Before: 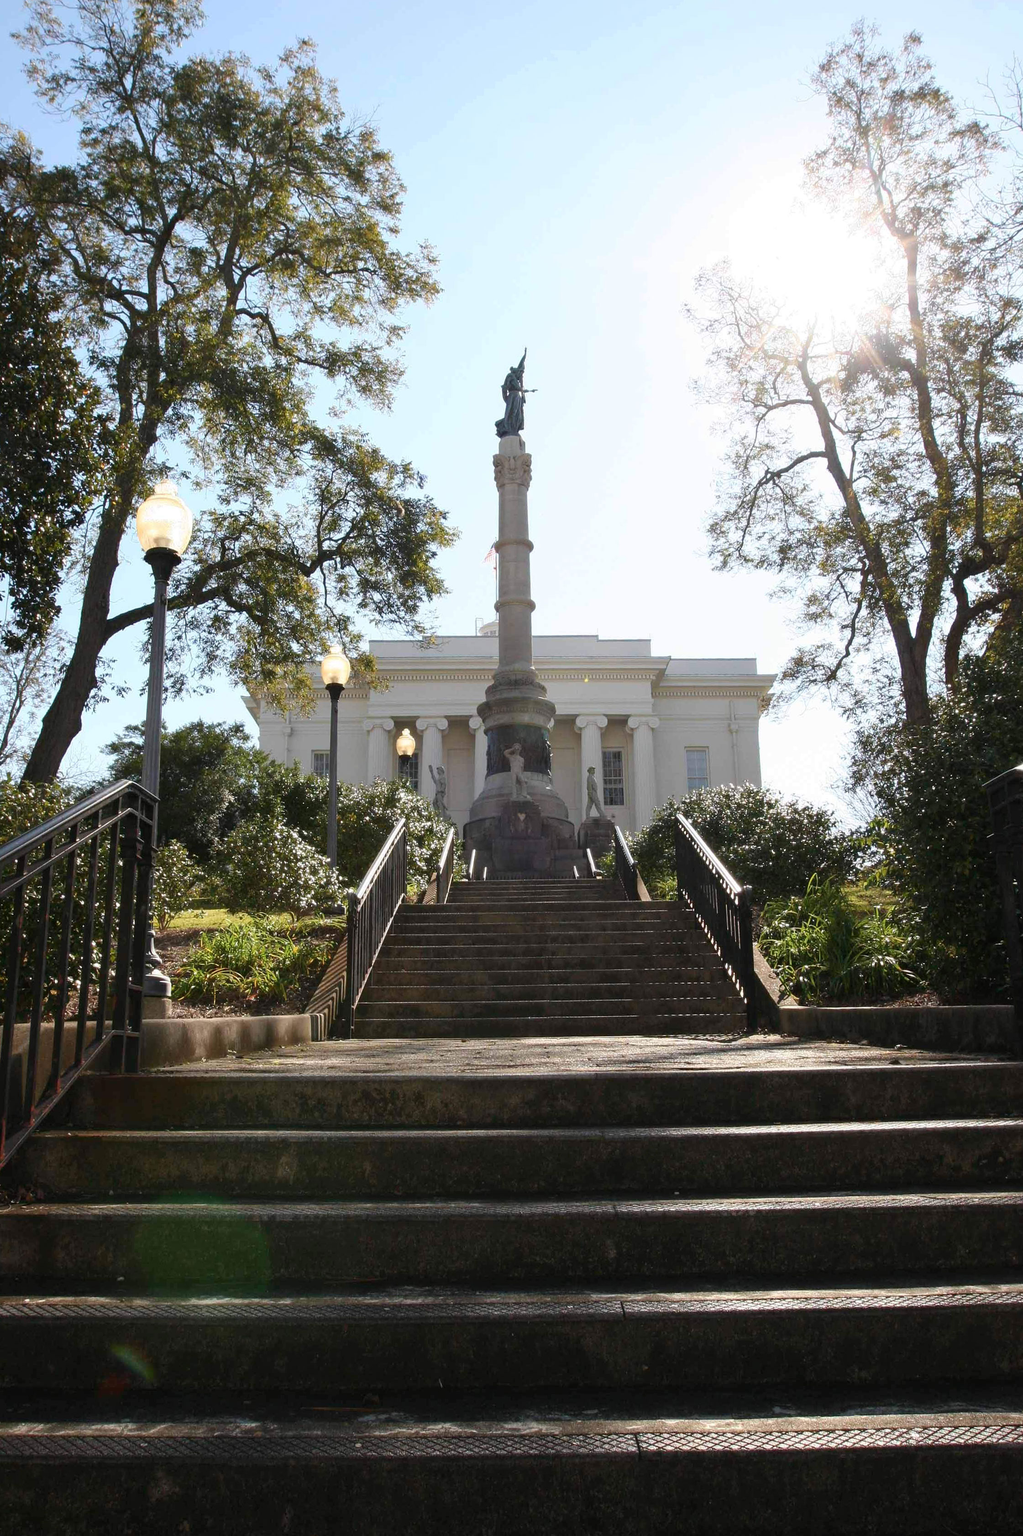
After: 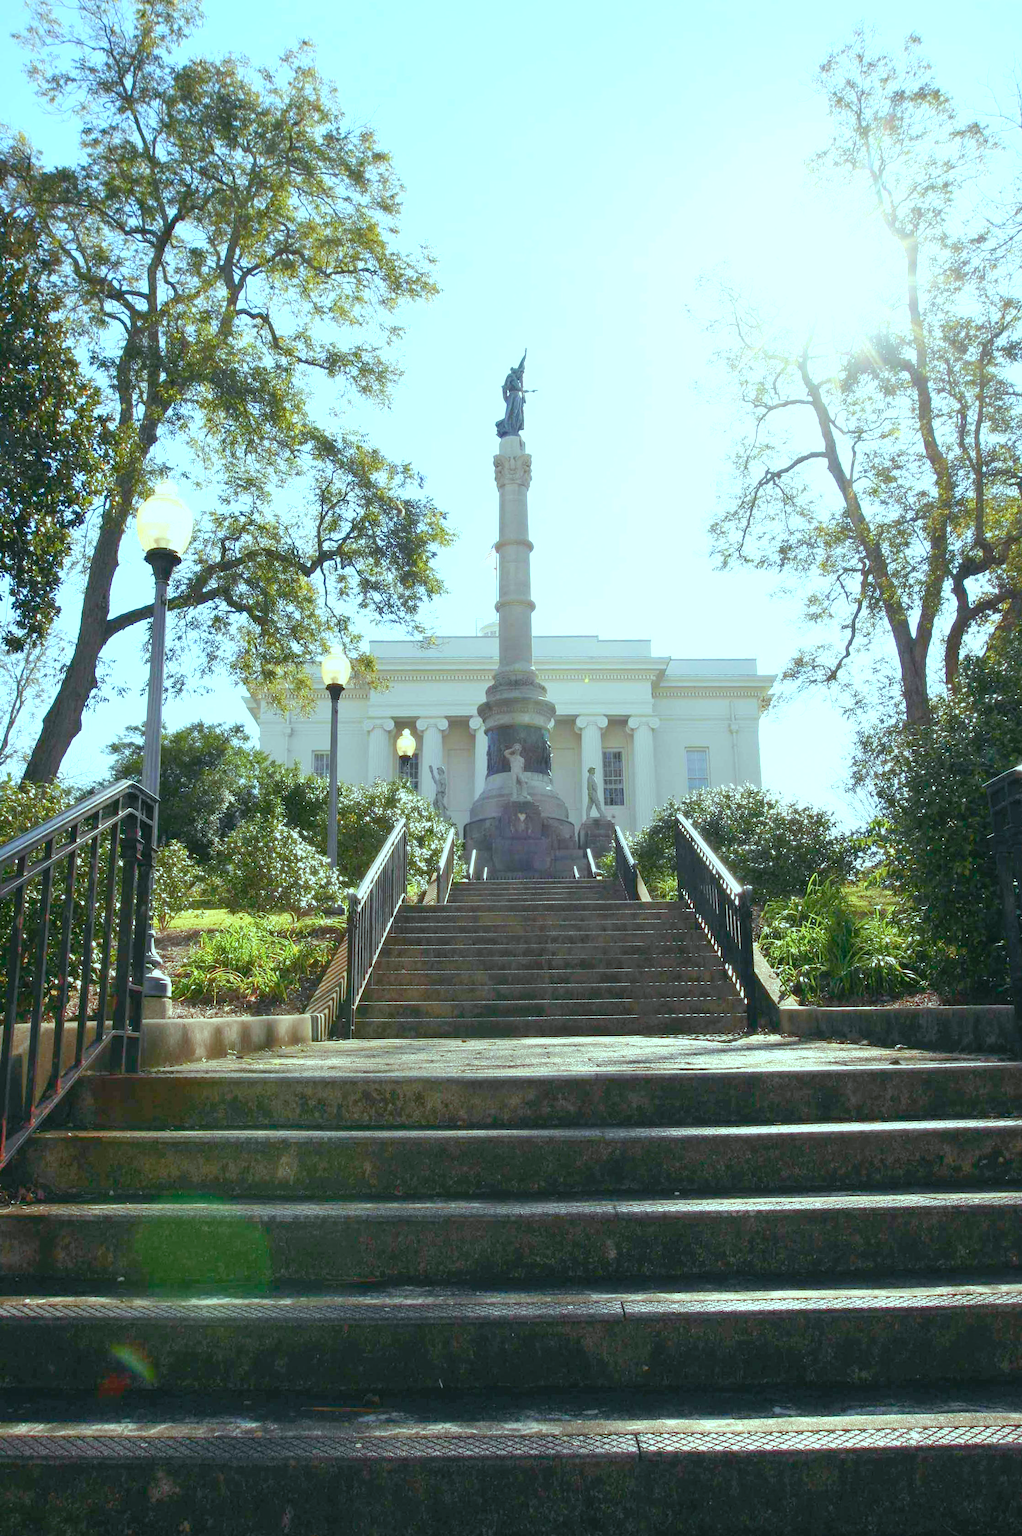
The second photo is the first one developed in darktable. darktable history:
color balance: mode lift, gamma, gain (sRGB), lift [0.997, 0.979, 1.021, 1.011], gamma [1, 1.084, 0.916, 0.998], gain [1, 0.87, 1.13, 1.101], contrast 4.55%, contrast fulcrum 38.24%, output saturation 104.09%
levels: levels [0, 0.397, 0.955]
